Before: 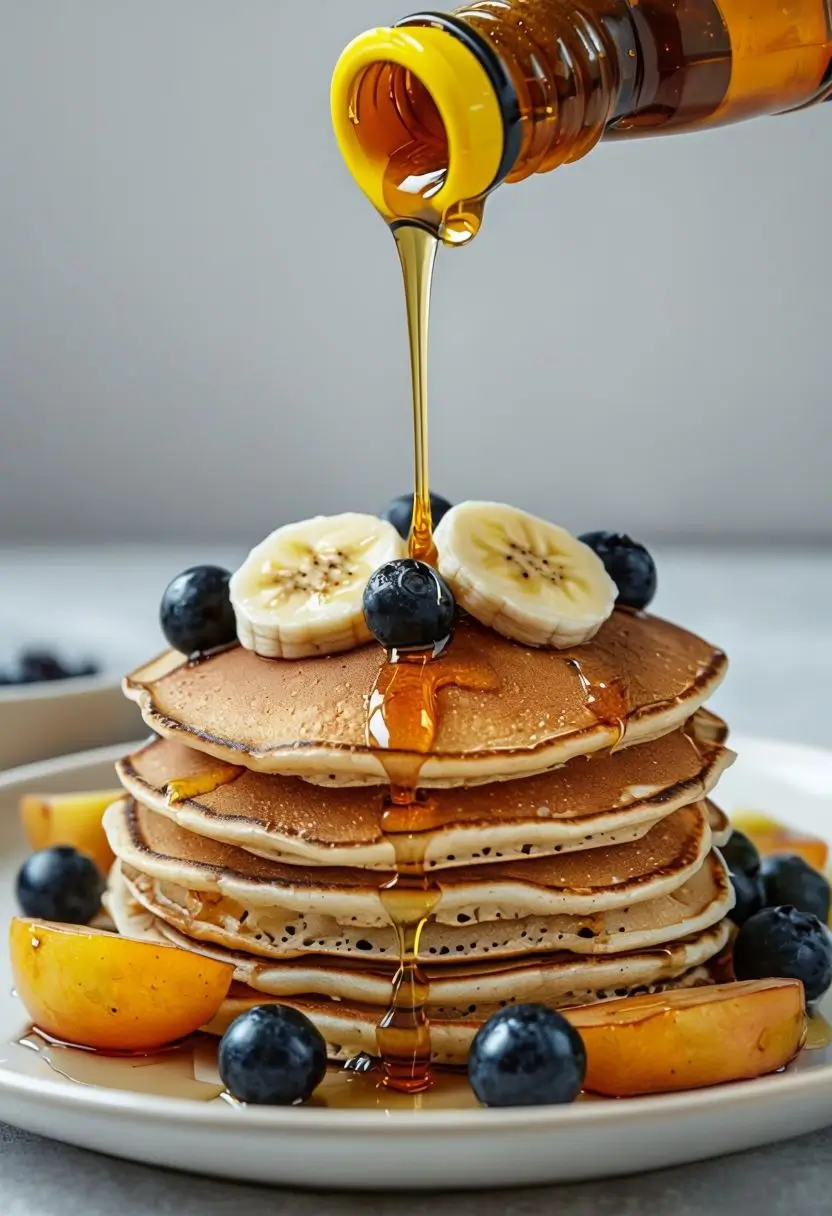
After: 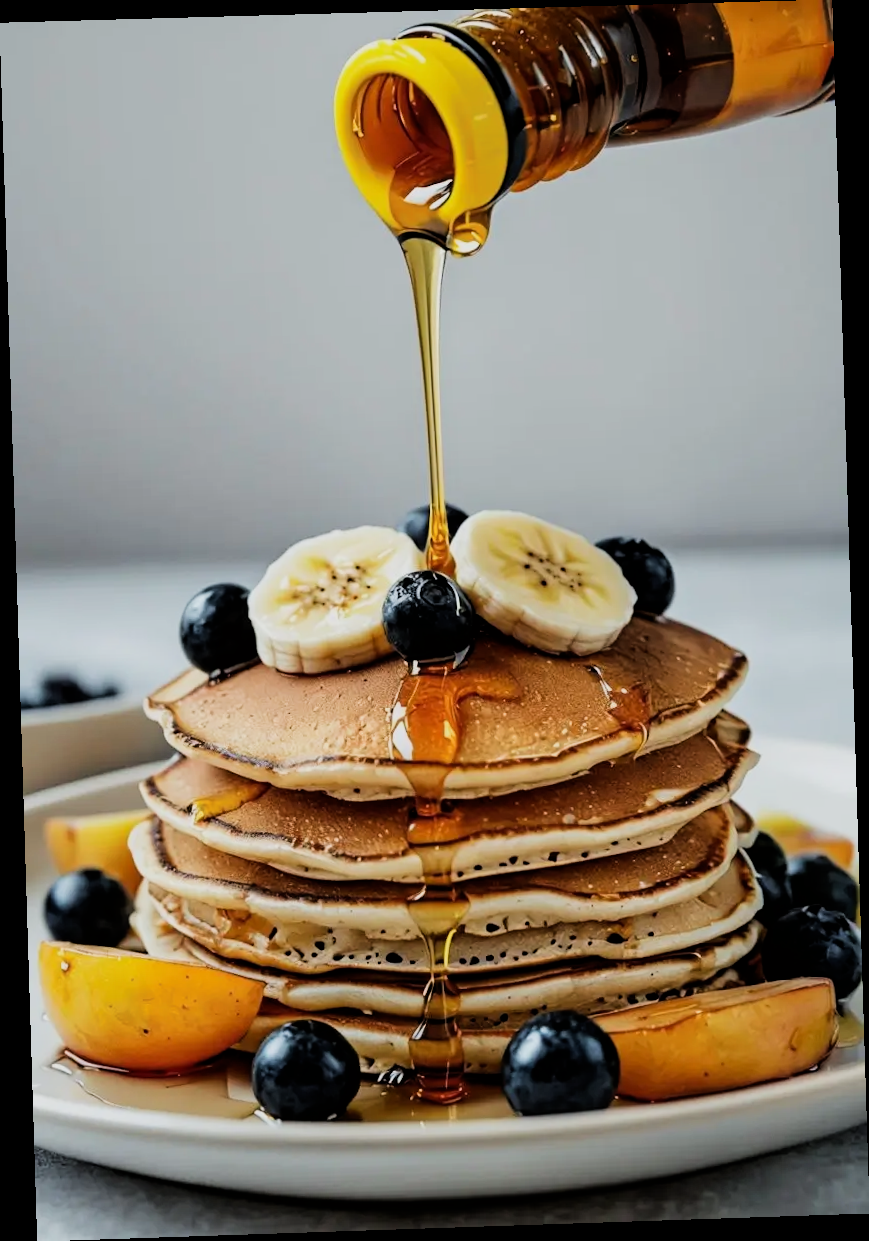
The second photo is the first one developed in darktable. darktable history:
filmic rgb: black relative exposure -5 EV, hardness 2.88, contrast 1.3, highlights saturation mix -30%
rotate and perspective: rotation -1.77°, lens shift (horizontal) 0.004, automatic cropping off
